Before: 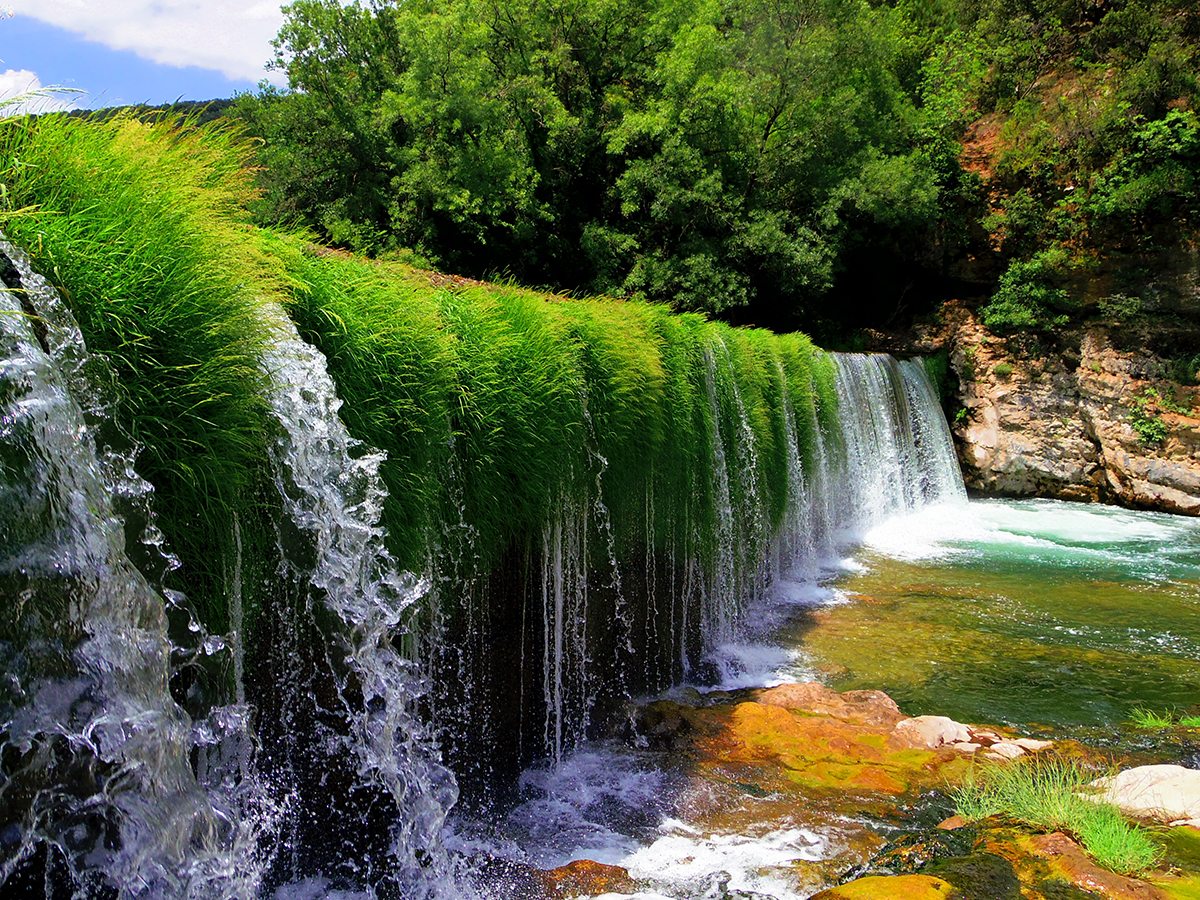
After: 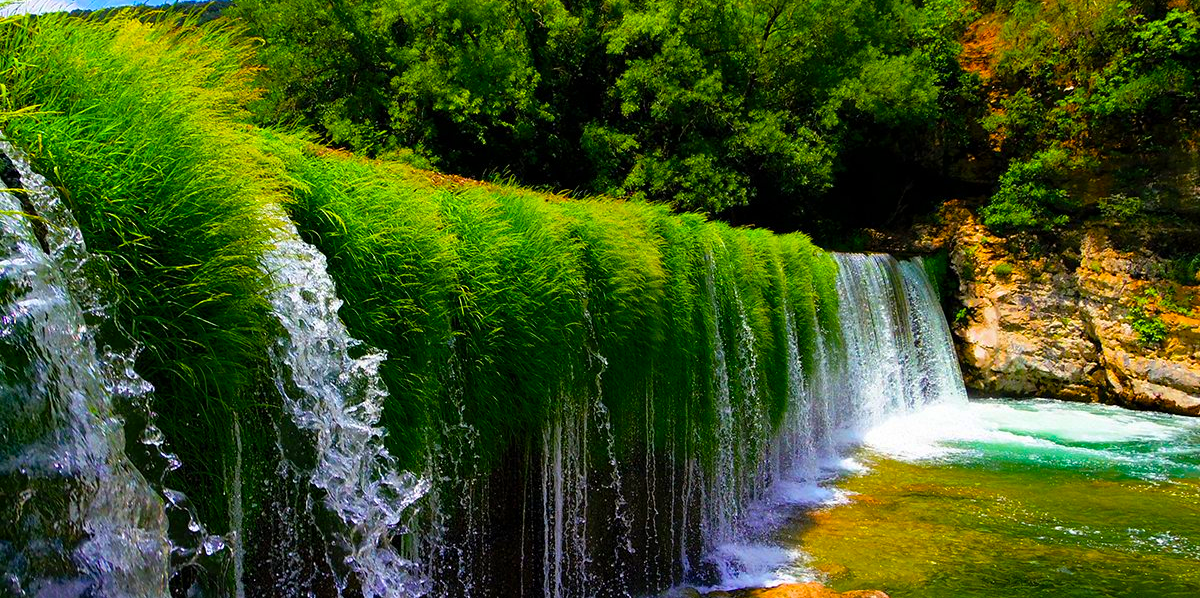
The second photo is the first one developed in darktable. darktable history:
crop: top 11.13%, bottom 22.337%
color balance rgb: linear chroma grading › global chroma 41.495%, perceptual saturation grading › global saturation 30.455%
